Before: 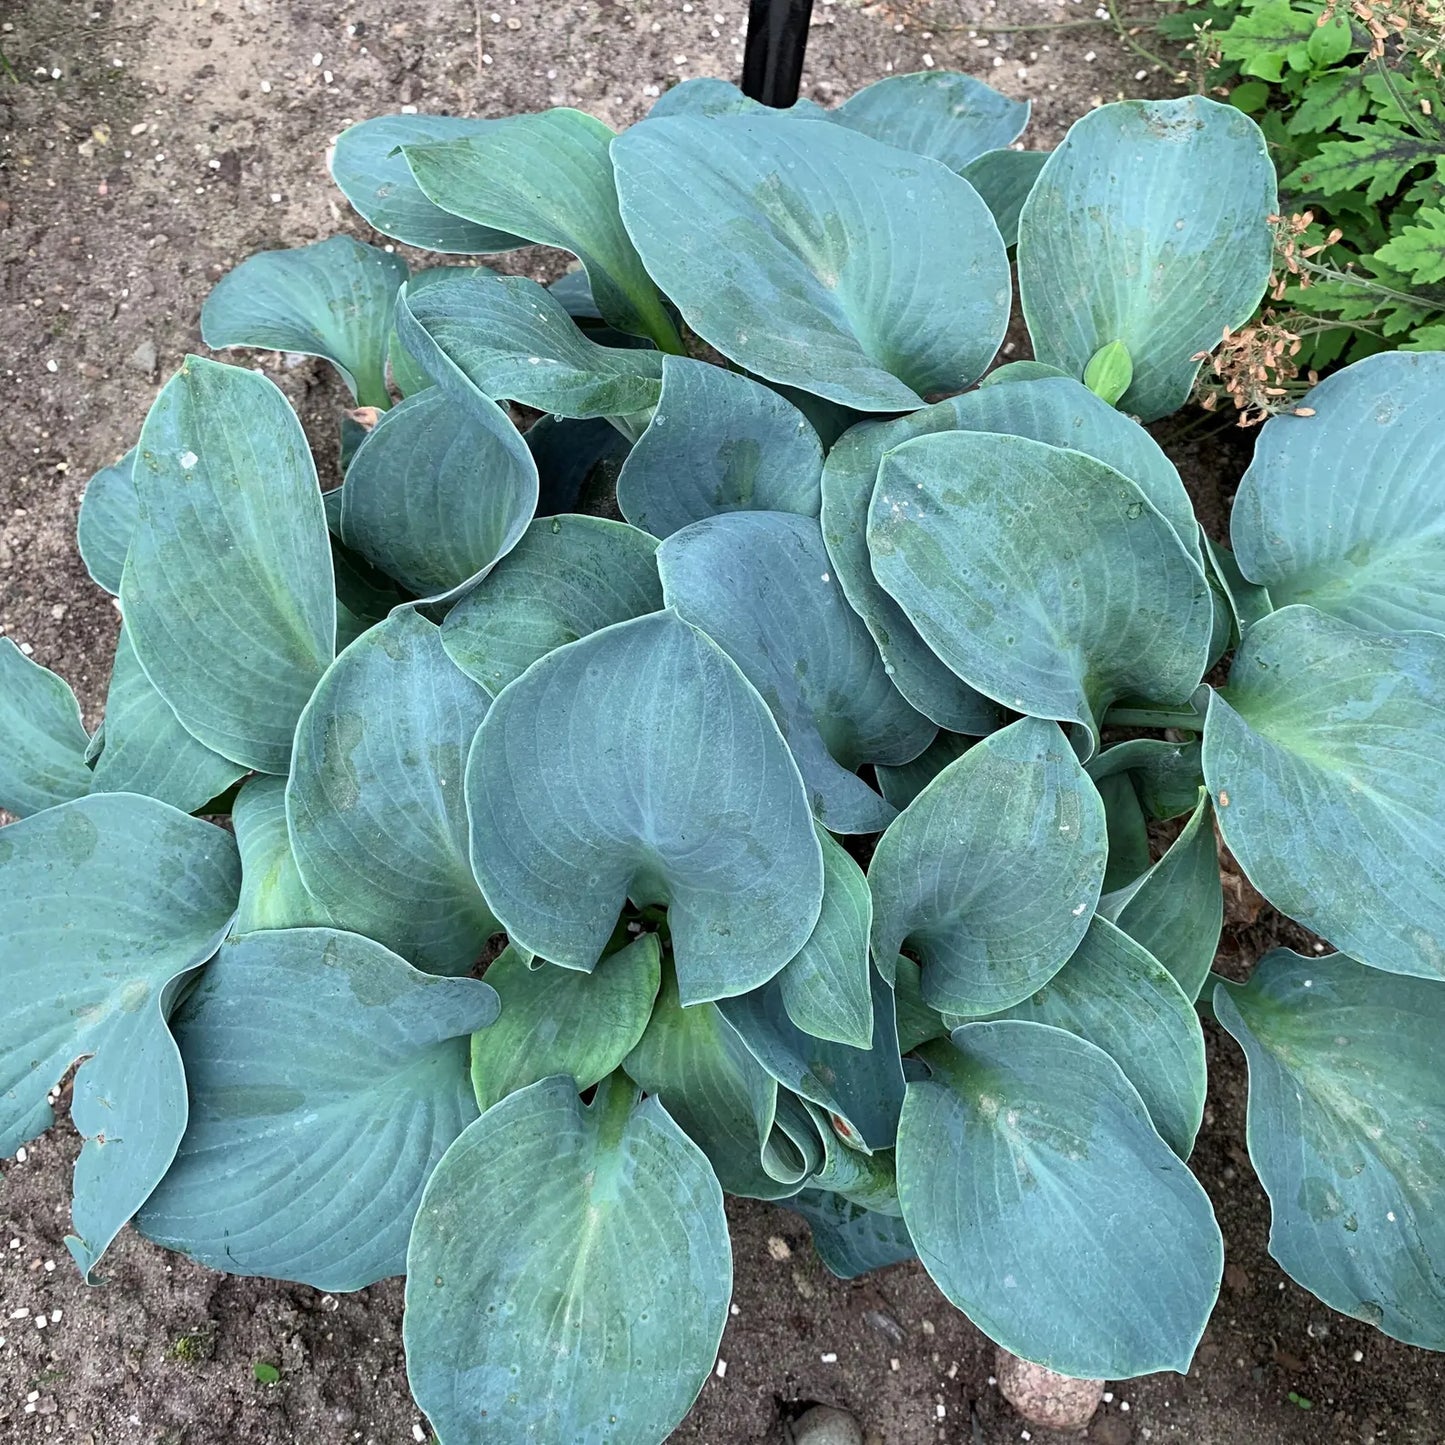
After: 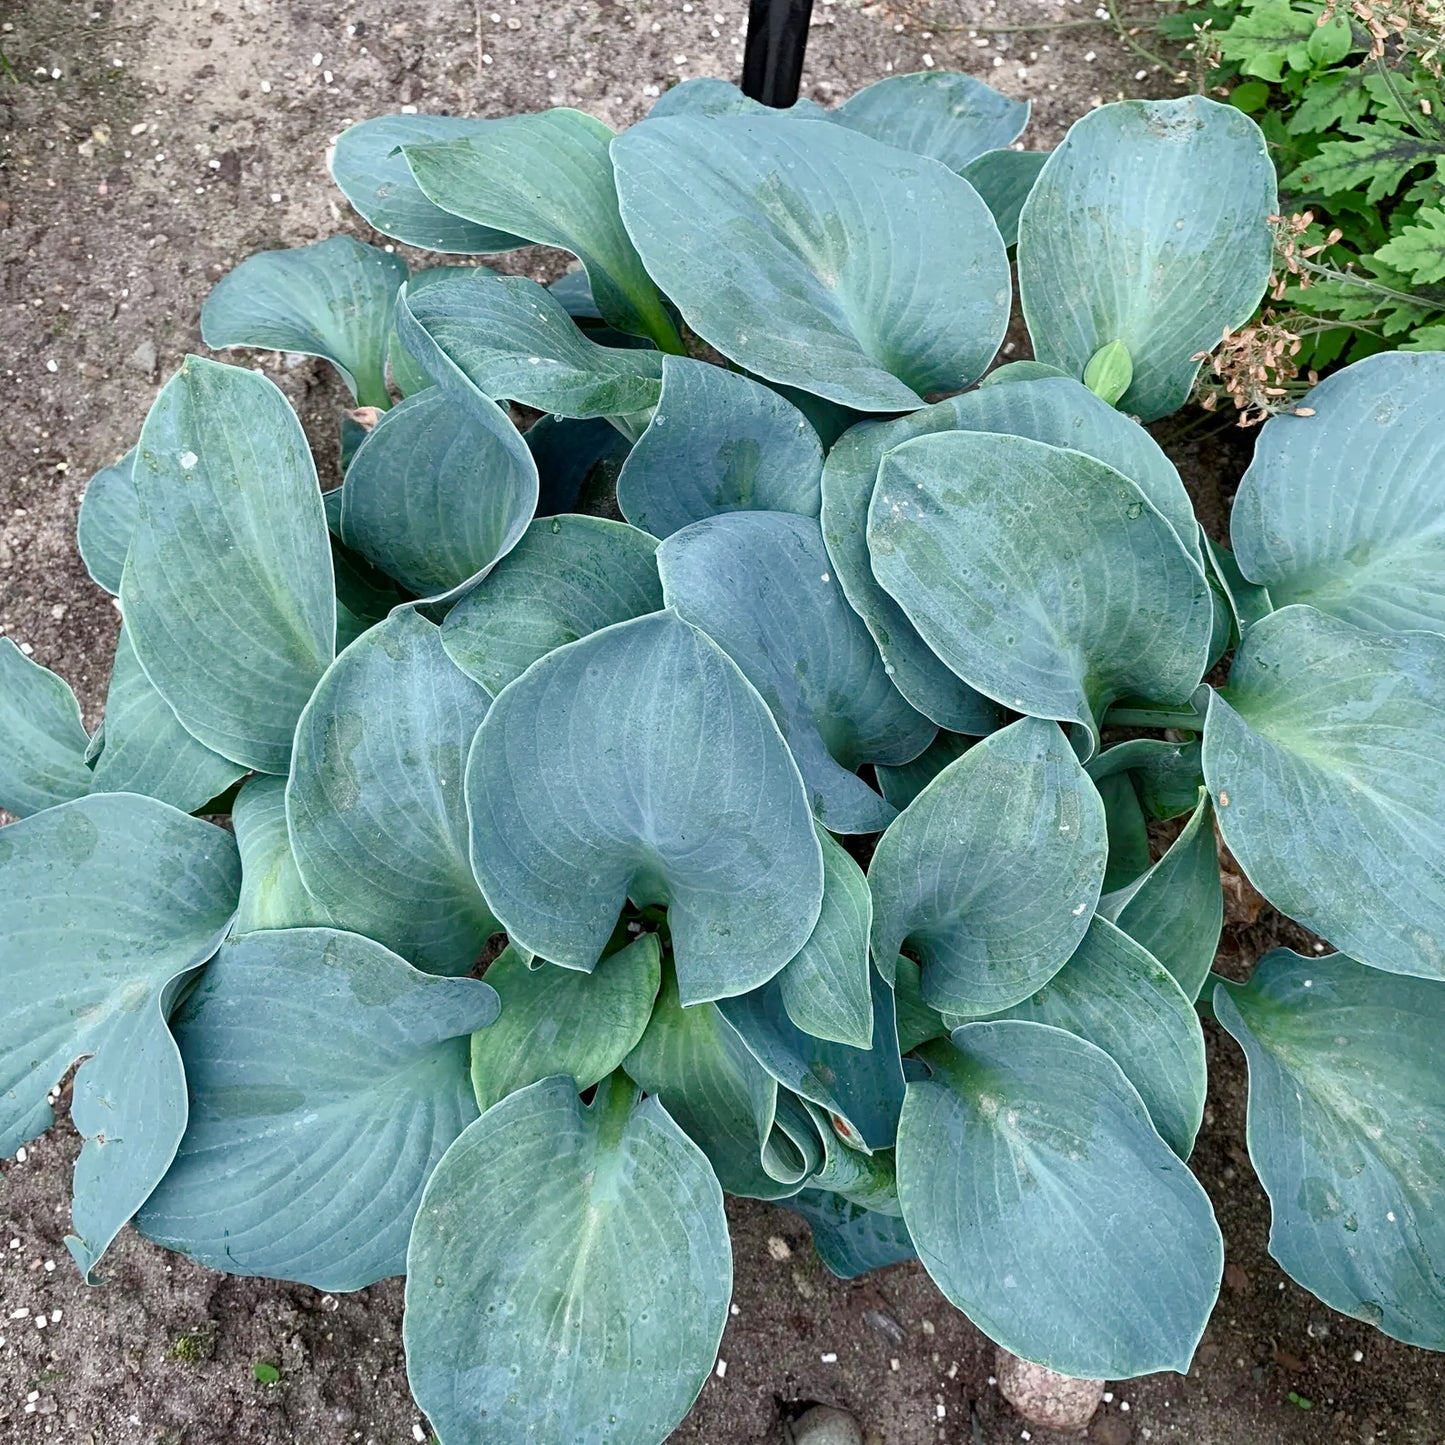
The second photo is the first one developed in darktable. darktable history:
levels: mode automatic
color balance rgb: perceptual saturation grading › global saturation 20%, perceptual saturation grading › highlights -50%, perceptual saturation grading › shadows 30%
